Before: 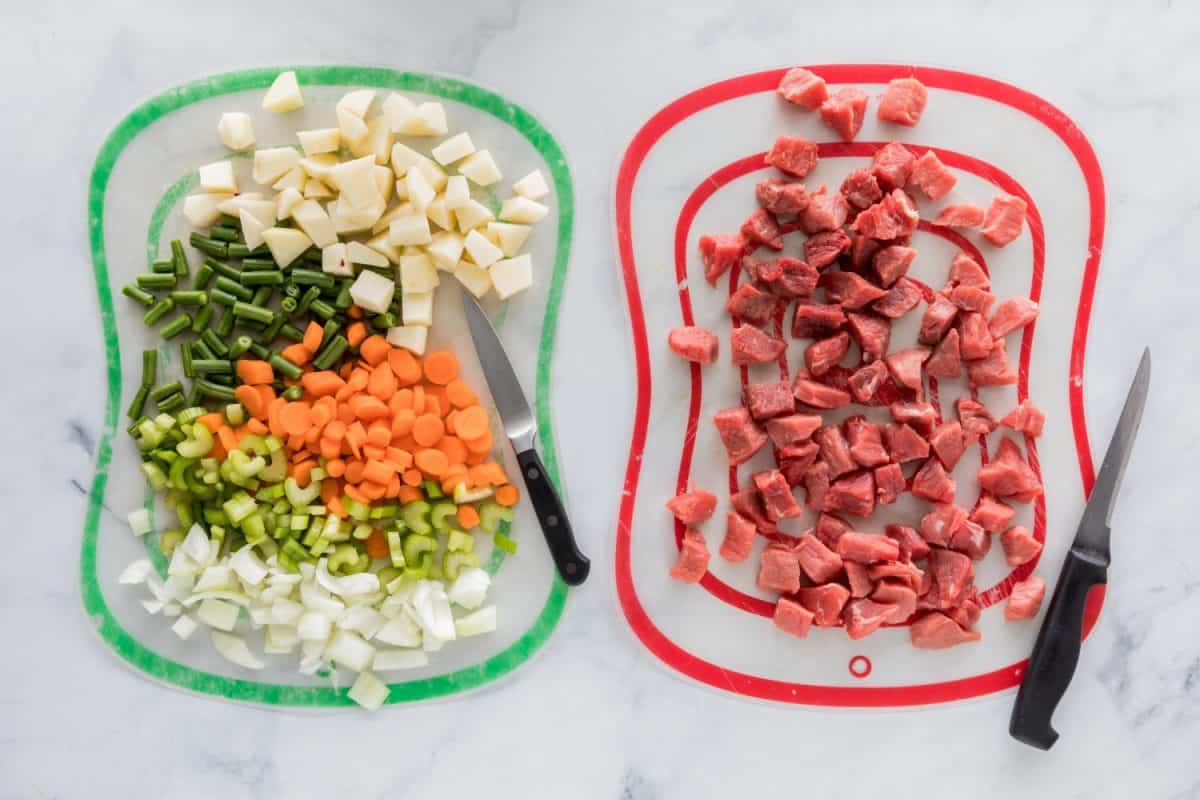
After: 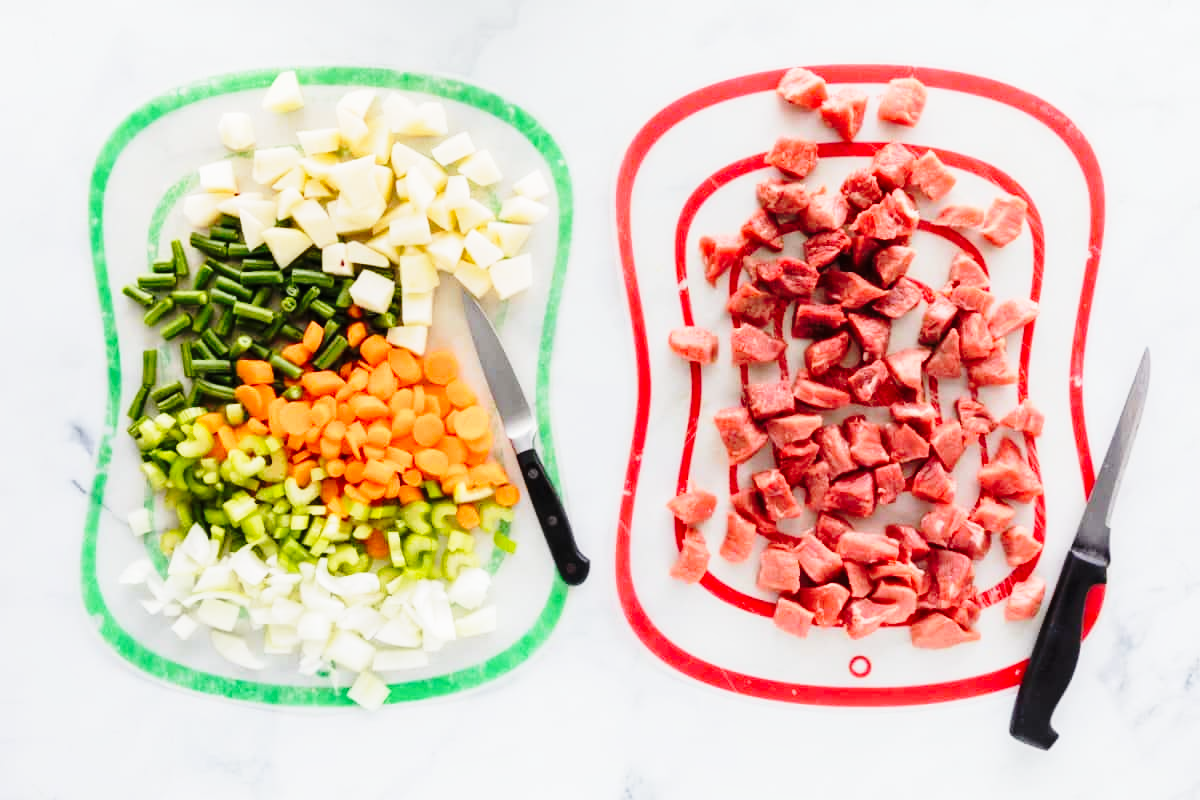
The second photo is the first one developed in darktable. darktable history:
base curve: curves: ch0 [(0, 0) (0.04, 0.03) (0.133, 0.232) (0.448, 0.748) (0.843, 0.968) (1, 1)], preserve colors none
local contrast: mode bilateral grid, contrast 99, coarseness 100, detail 91%, midtone range 0.2
